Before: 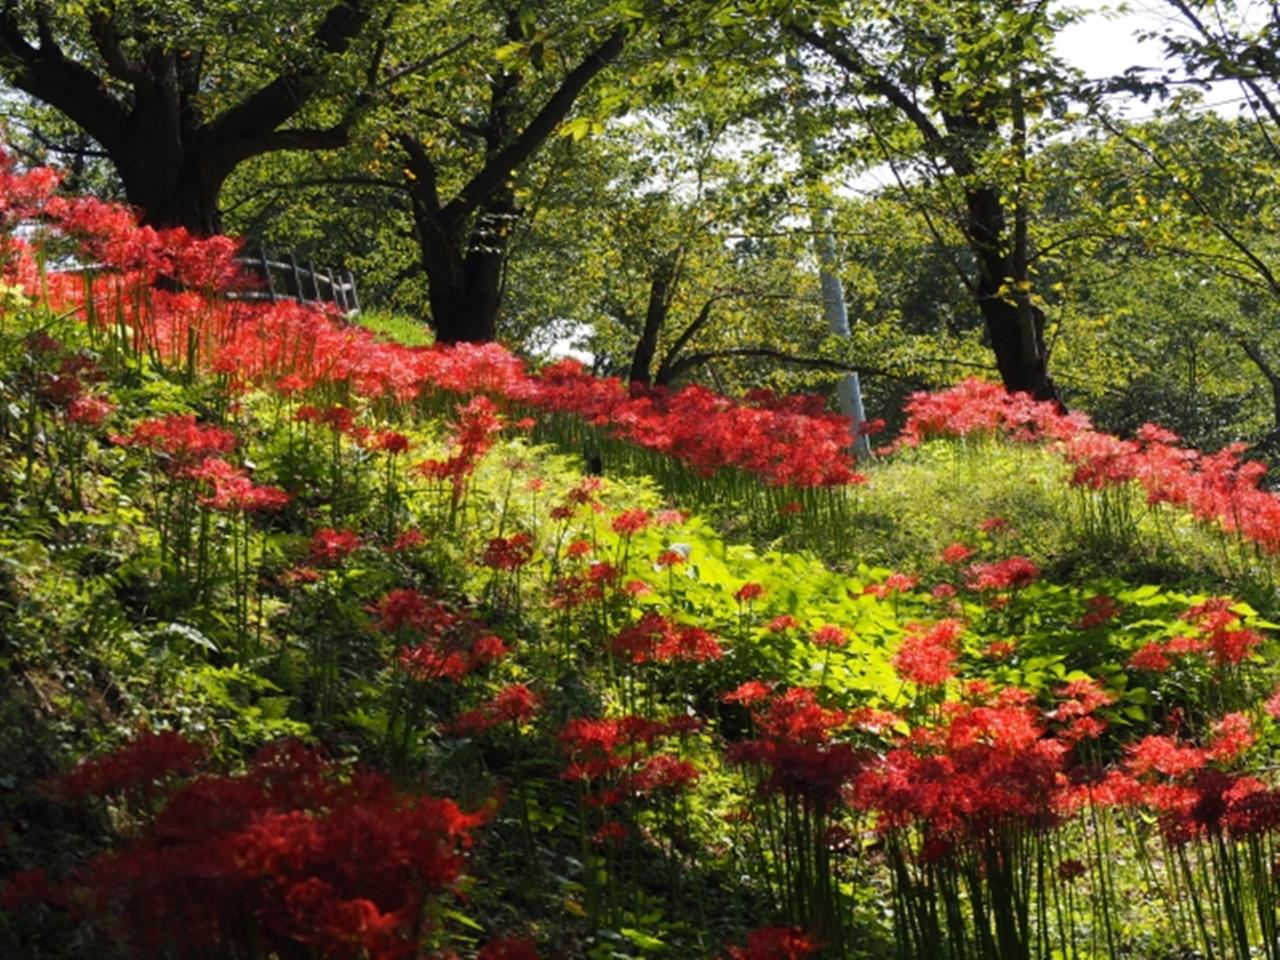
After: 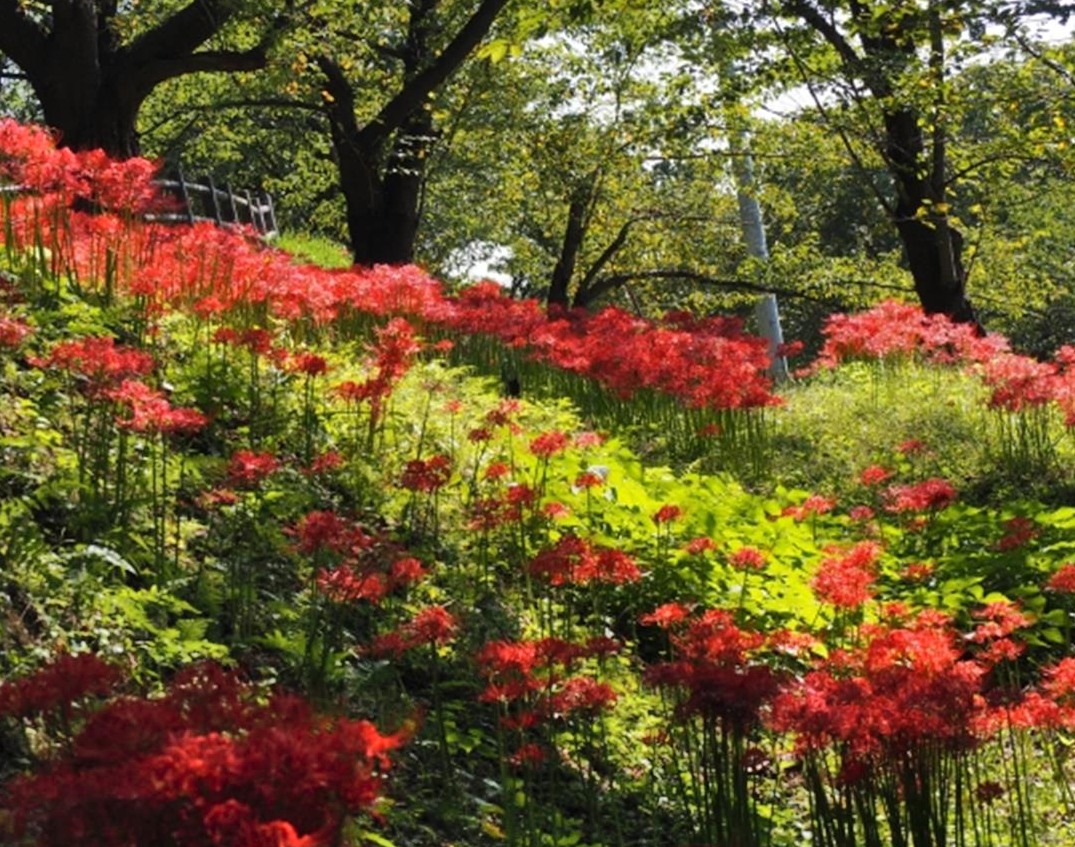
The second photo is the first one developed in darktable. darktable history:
crop: left 6.446%, top 8.188%, right 9.538%, bottom 3.548%
shadows and highlights: shadows 53, soften with gaussian
